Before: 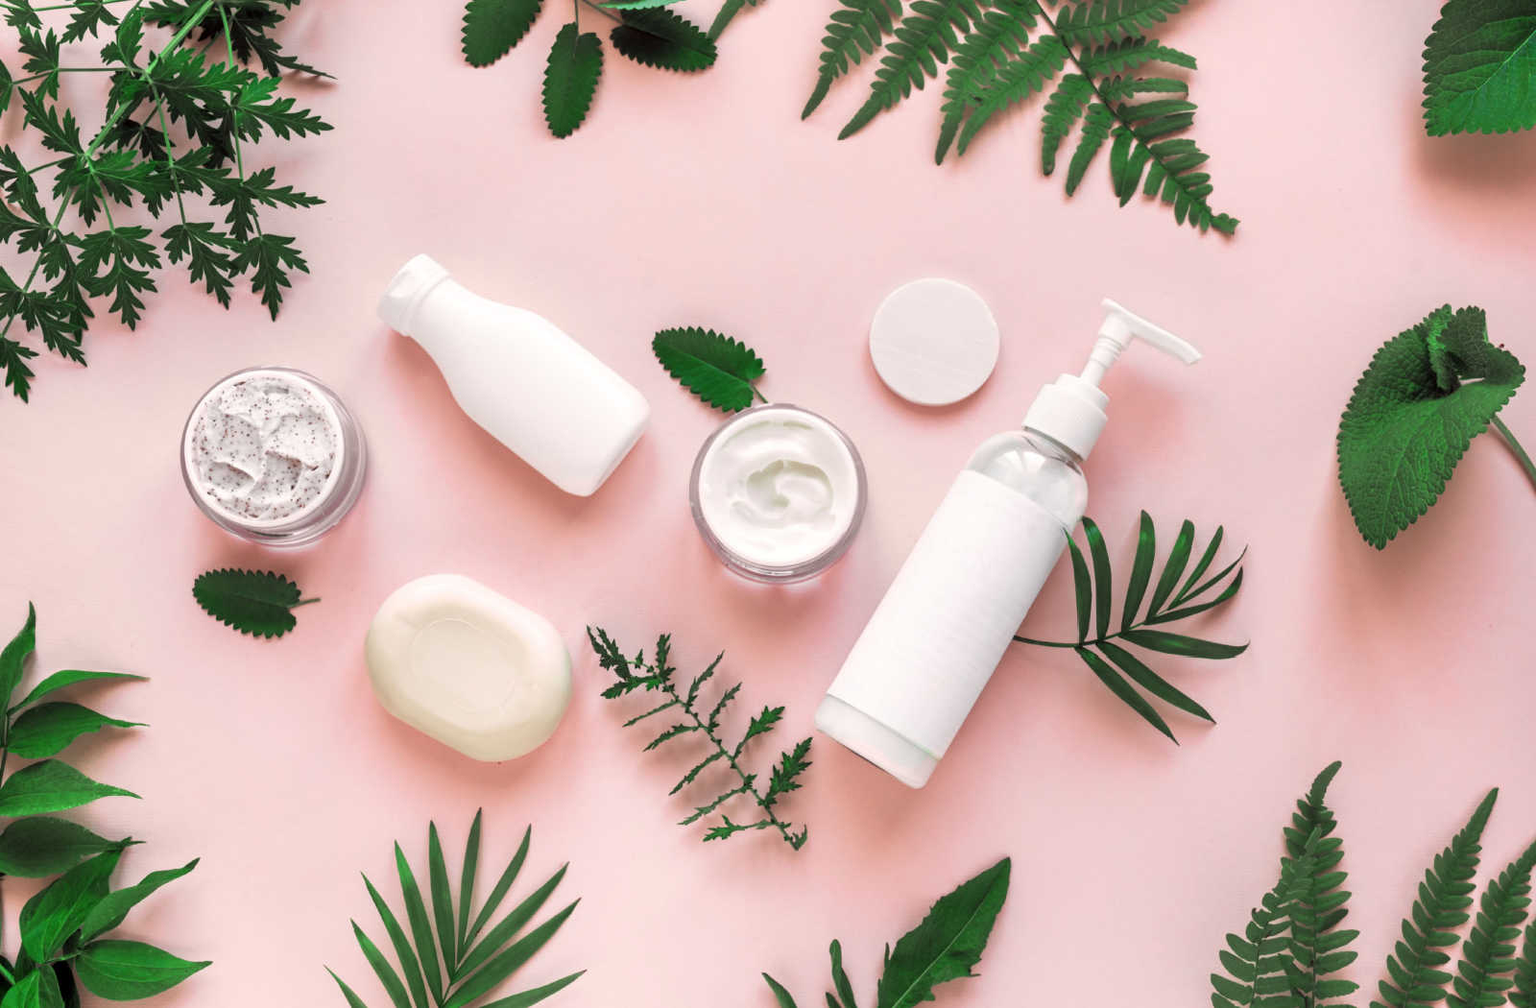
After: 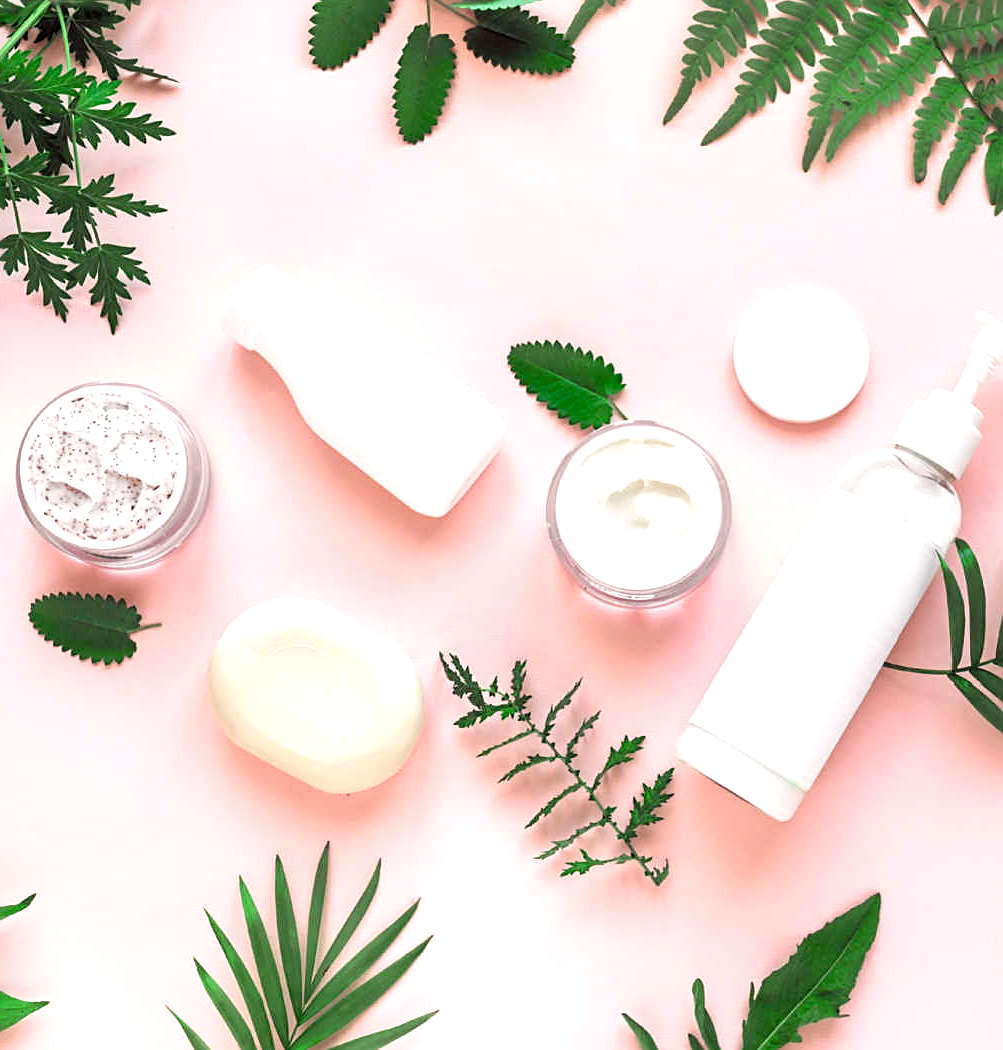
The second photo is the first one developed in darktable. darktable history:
contrast brightness saturation: contrast 0.053, brightness 0.067, saturation 0.008
color balance rgb: perceptual saturation grading › global saturation 20%, perceptual saturation grading › highlights -24.823%, perceptual saturation grading › shadows 24.08%
exposure: exposure 0.514 EV, compensate exposure bias true, compensate highlight preservation false
sharpen: on, module defaults
crop: left 10.763%, right 26.496%
